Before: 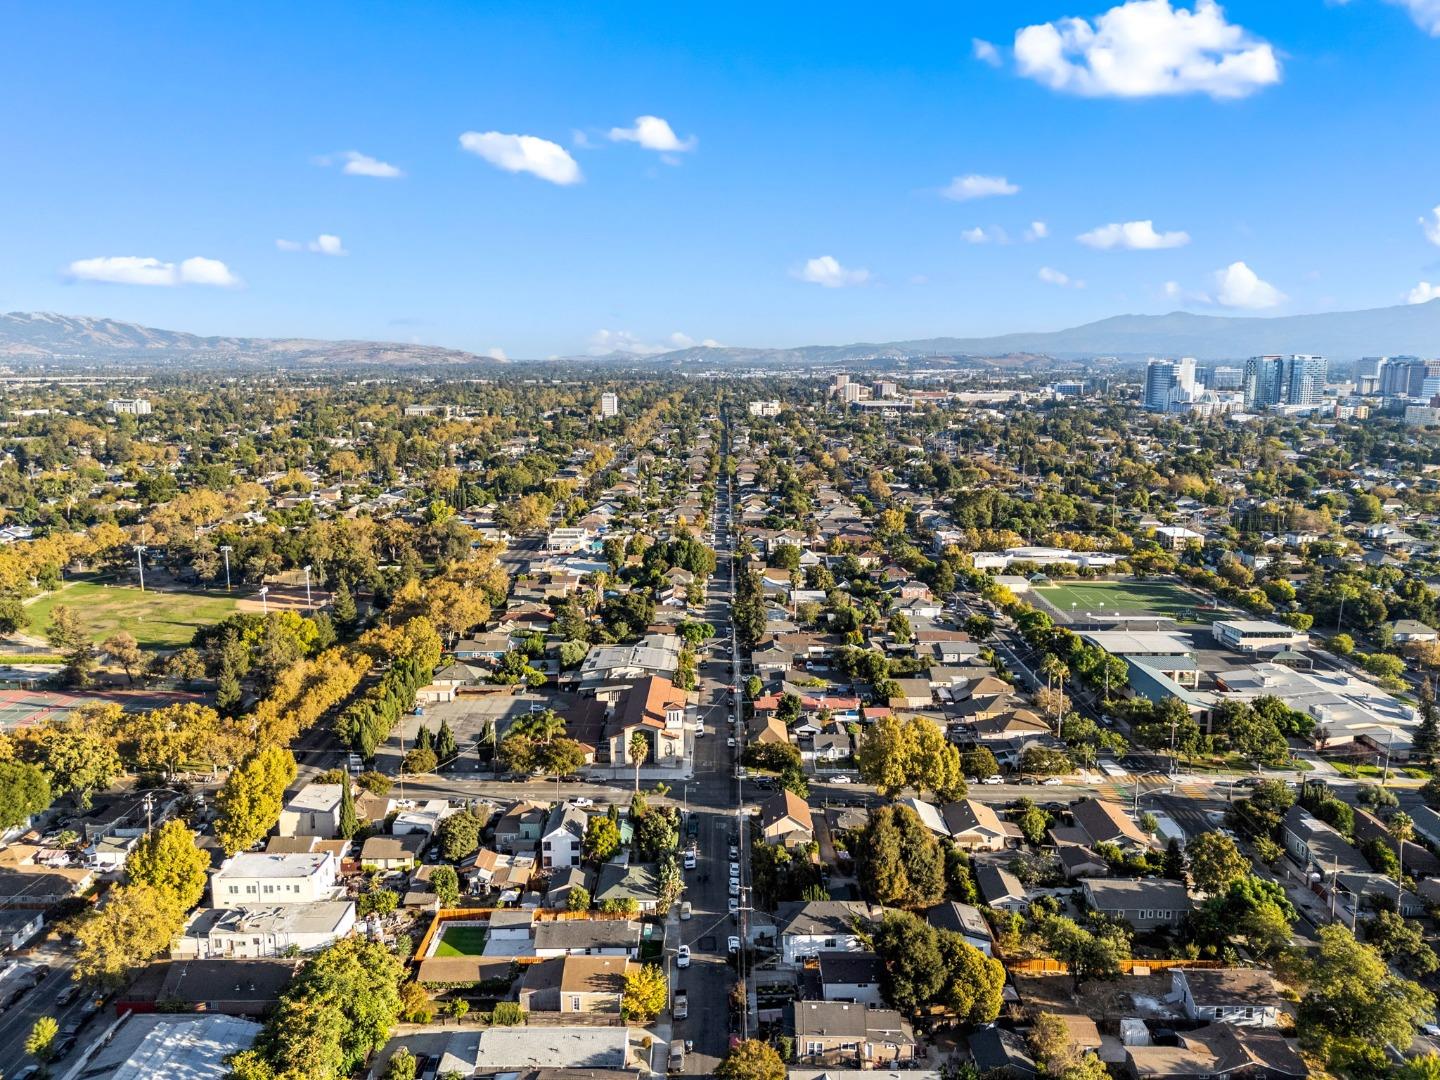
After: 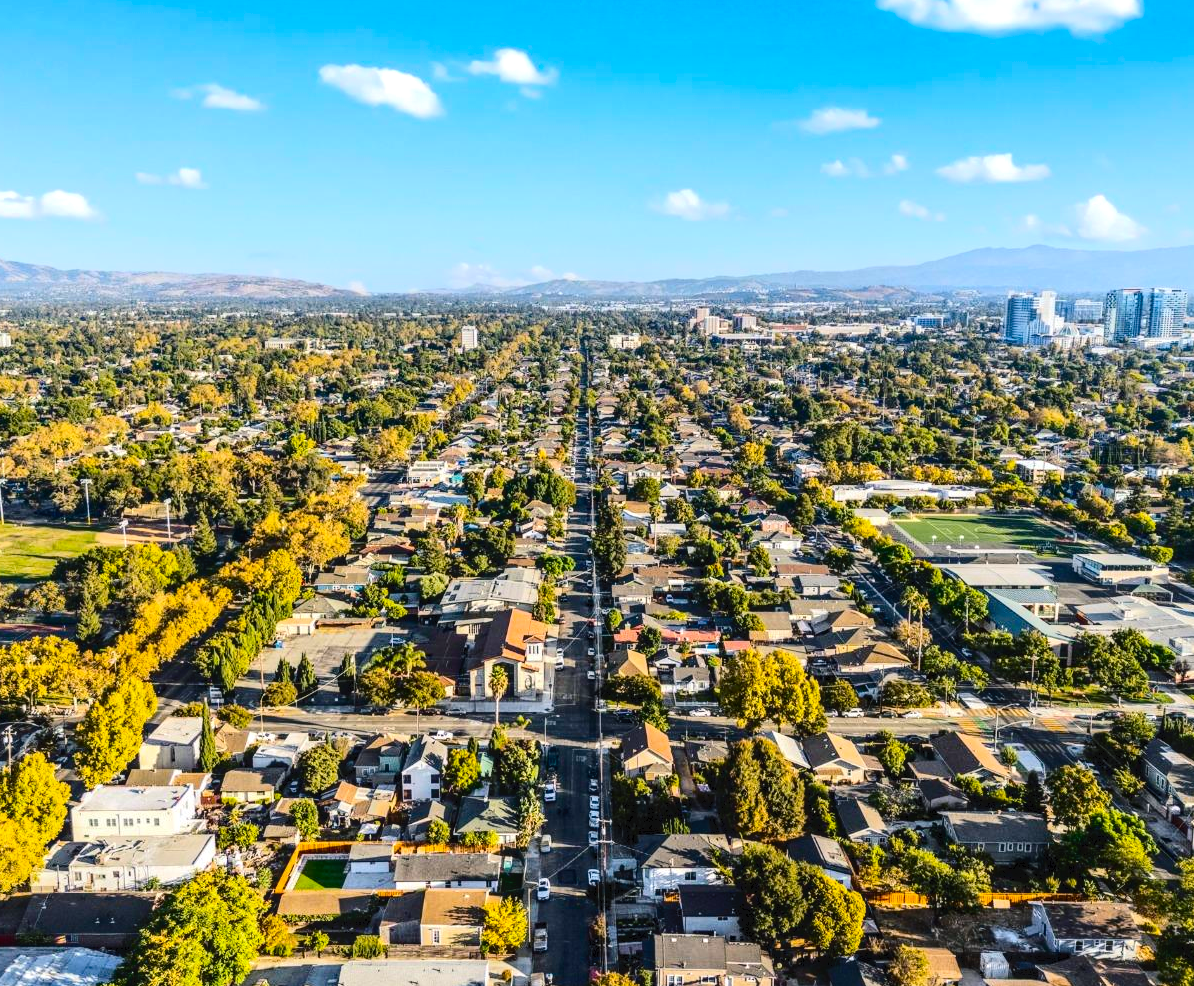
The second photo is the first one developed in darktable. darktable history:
color balance rgb: shadows lift › chroma 2.011%, shadows lift › hue 214.78°, linear chroma grading › global chroma 16.871%, perceptual saturation grading › global saturation 10.329%, global vibrance 20%
crop: left 9.784%, top 6.292%, right 7.254%, bottom 2.343%
local contrast: on, module defaults
tone curve: curves: ch0 [(0, 0) (0.003, 0.042) (0.011, 0.043) (0.025, 0.047) (0.044, 0.059) (0.069, 0.07) (0.1, 0.085) (0.136, 0.107) (0.177, 0.139) (0.224, 0.185) (0.277, 0.258) (0.335, 0.34) (0.399, 0.434) (0.468, 0.526) (0.543, 0.623) (0.623, 0.709) (0.709, 0.794) (0.801, 0.866) (0.898, 0.919) (1, 1)], color space Lab, independent channels, preserve colors none
